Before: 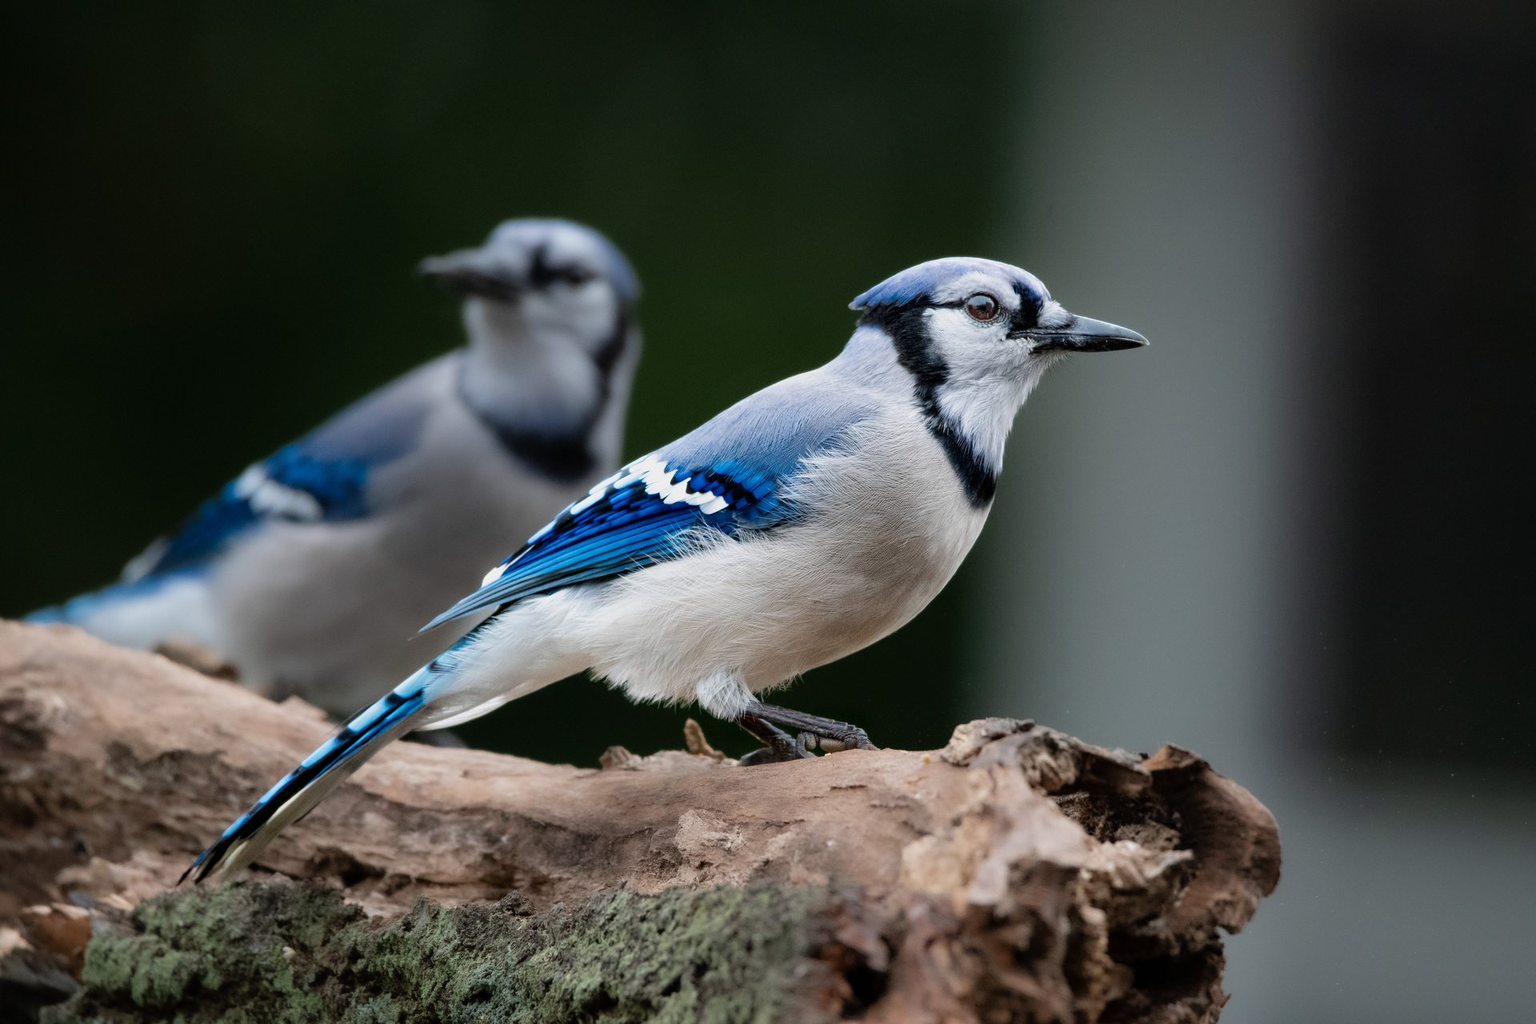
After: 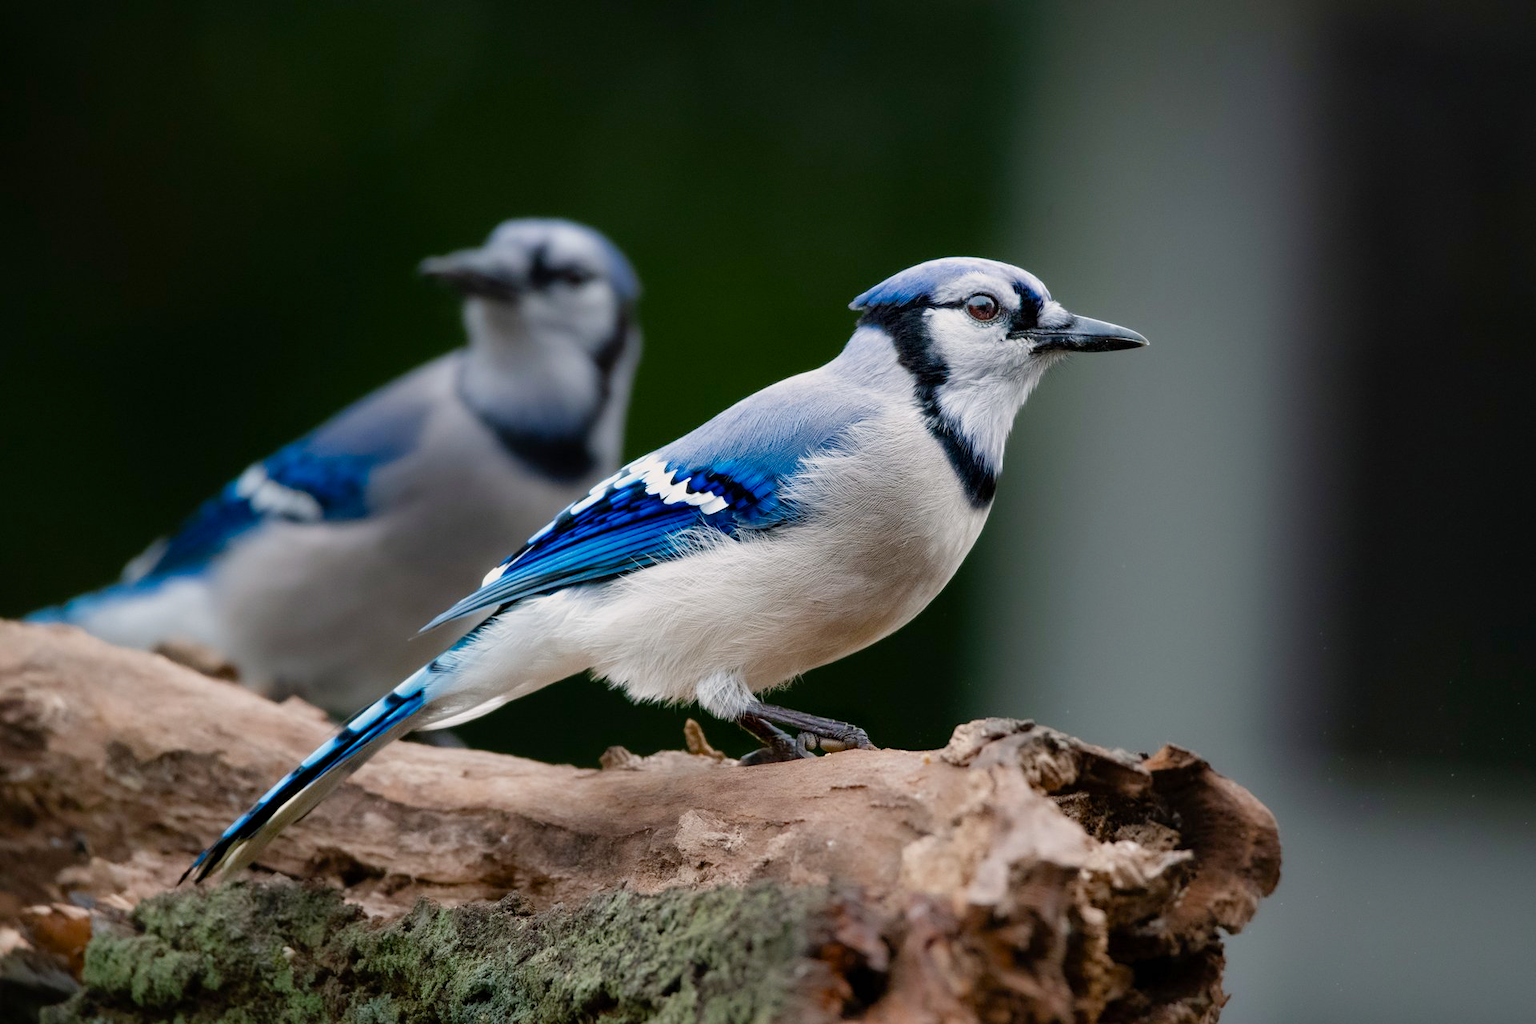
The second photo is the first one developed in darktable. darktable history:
color balance rgb: power › hue 314.22°, highlights gain › chroma 1.002%, highlights gain › hue 60.13°, perceptual saturation grading › global saturation 14.29%, perceptual saturation grading › highlights -30.933%, perceptual saturation grading › shadows 51.295%
